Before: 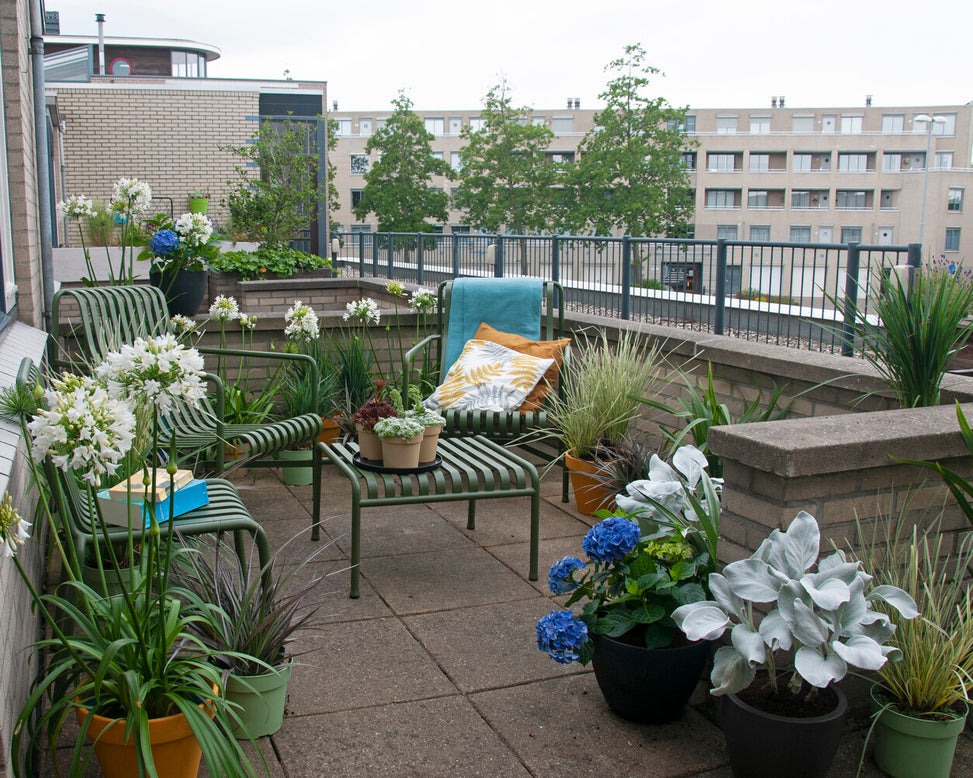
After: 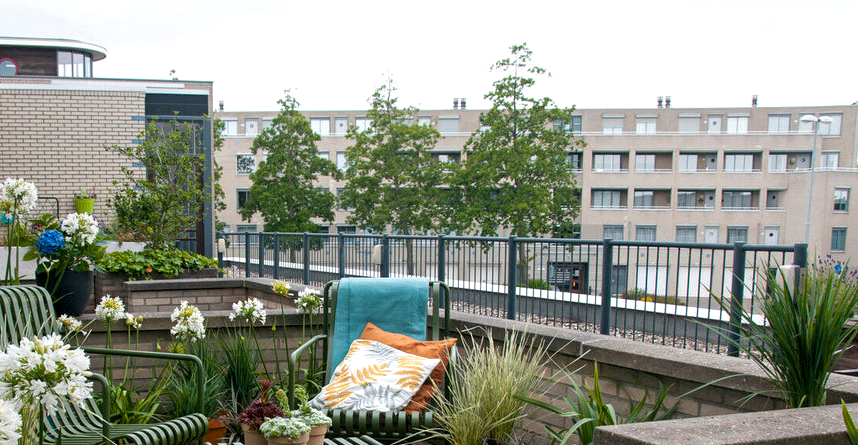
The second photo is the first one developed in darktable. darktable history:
crop and rotate: left 11.812%, bottom 42.776%
local contrast: highlights 123%, shadows 126%, detail 140%, midtone range 0.254
color zones: curves: ch1 [(0.235, 0.558) (0.75, 0.5)]; ch2 [(0.25, 0.462) (0.749, 0.457)], mix 25.94%
